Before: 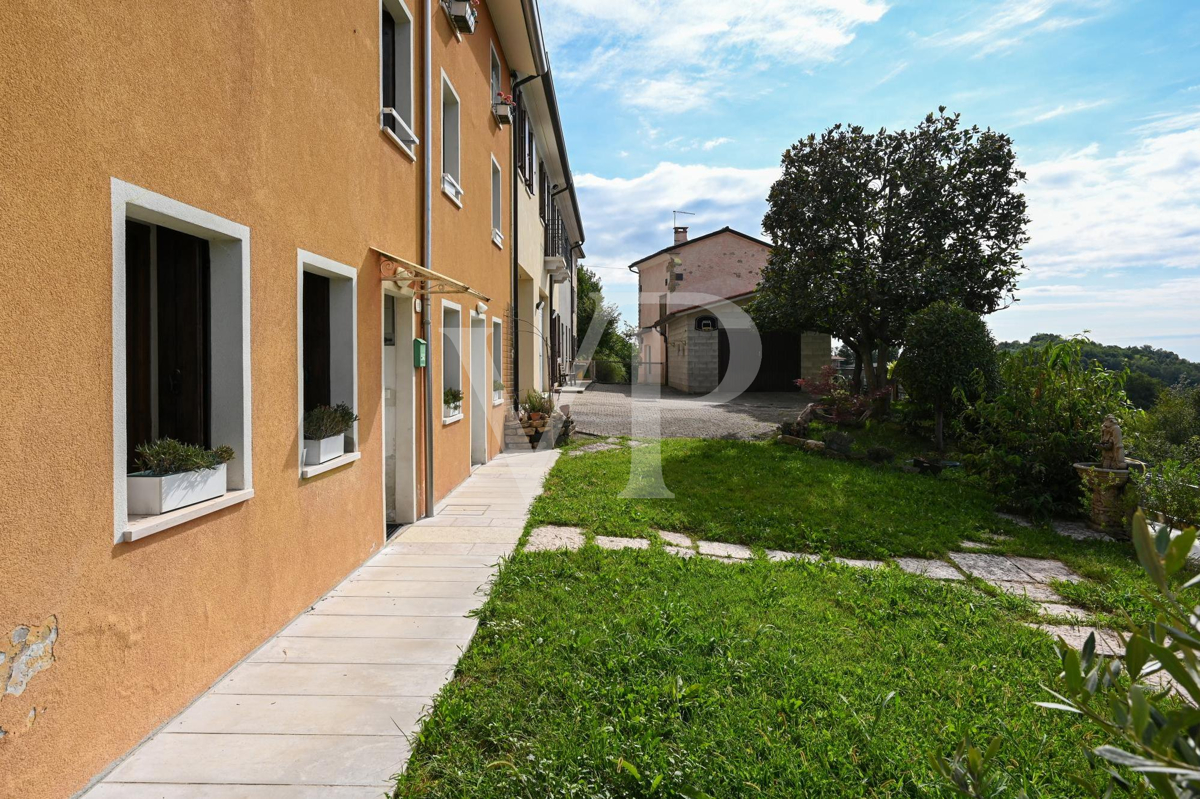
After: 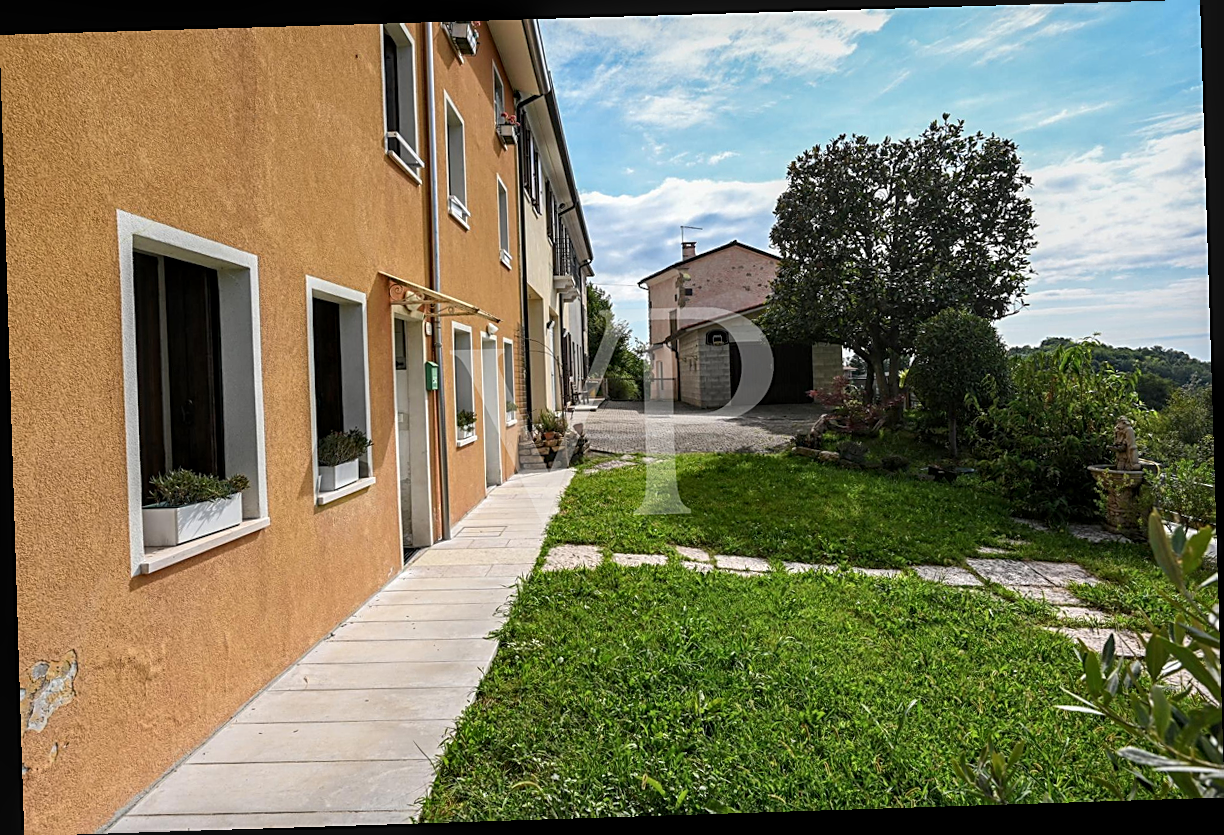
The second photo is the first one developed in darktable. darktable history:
rotate and perspective: rotation -1.77°, lens shift (horizontal) 0.004, automatic cropping off
local contrast: detail 130%
sharpen: on, module defaults
